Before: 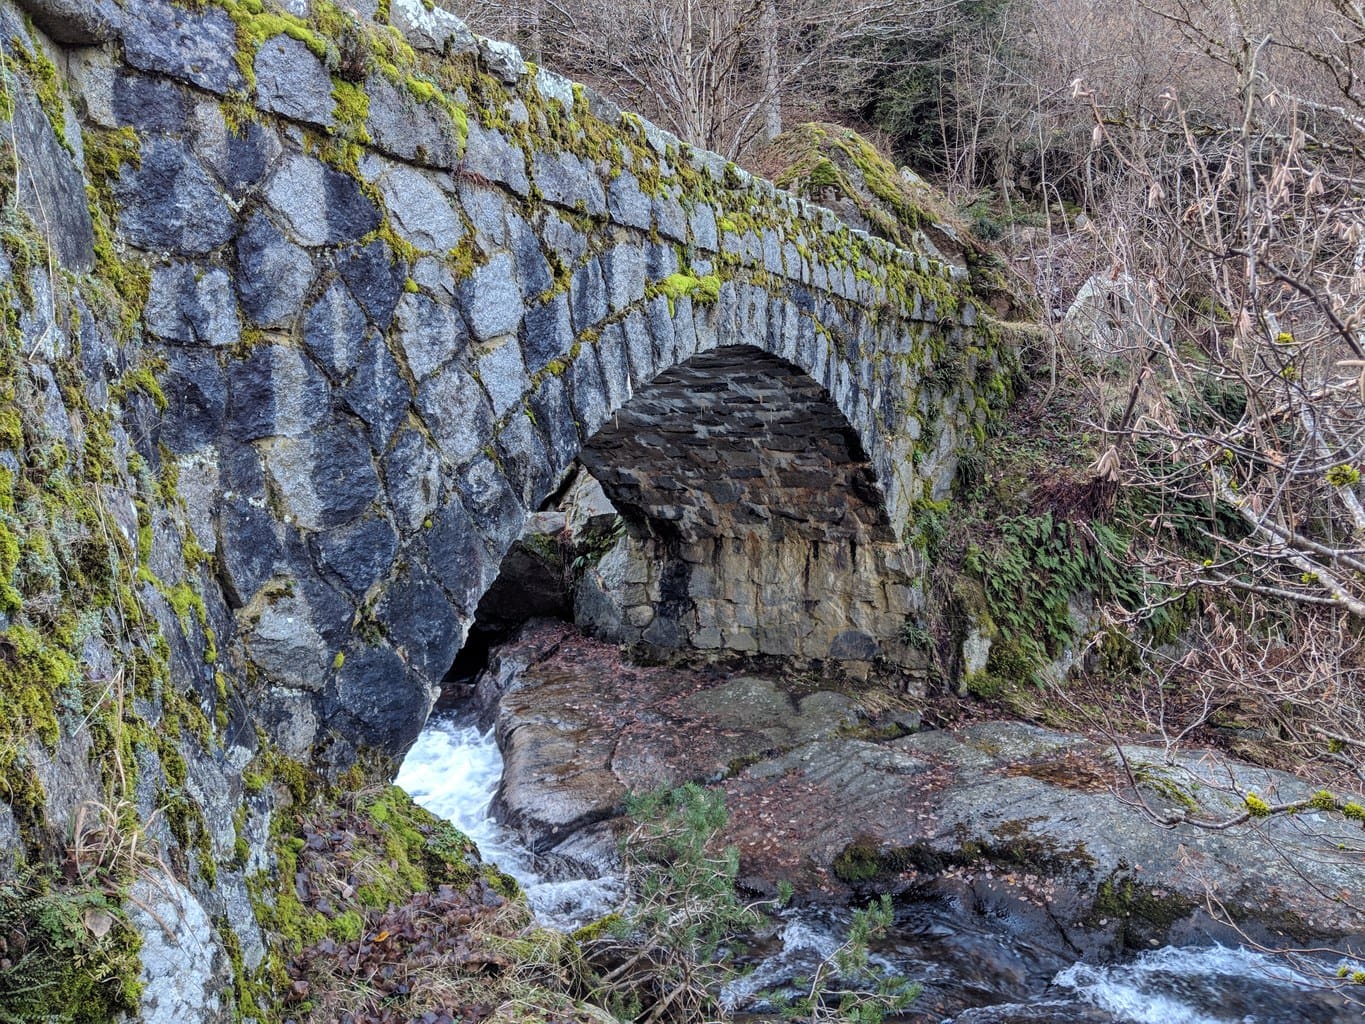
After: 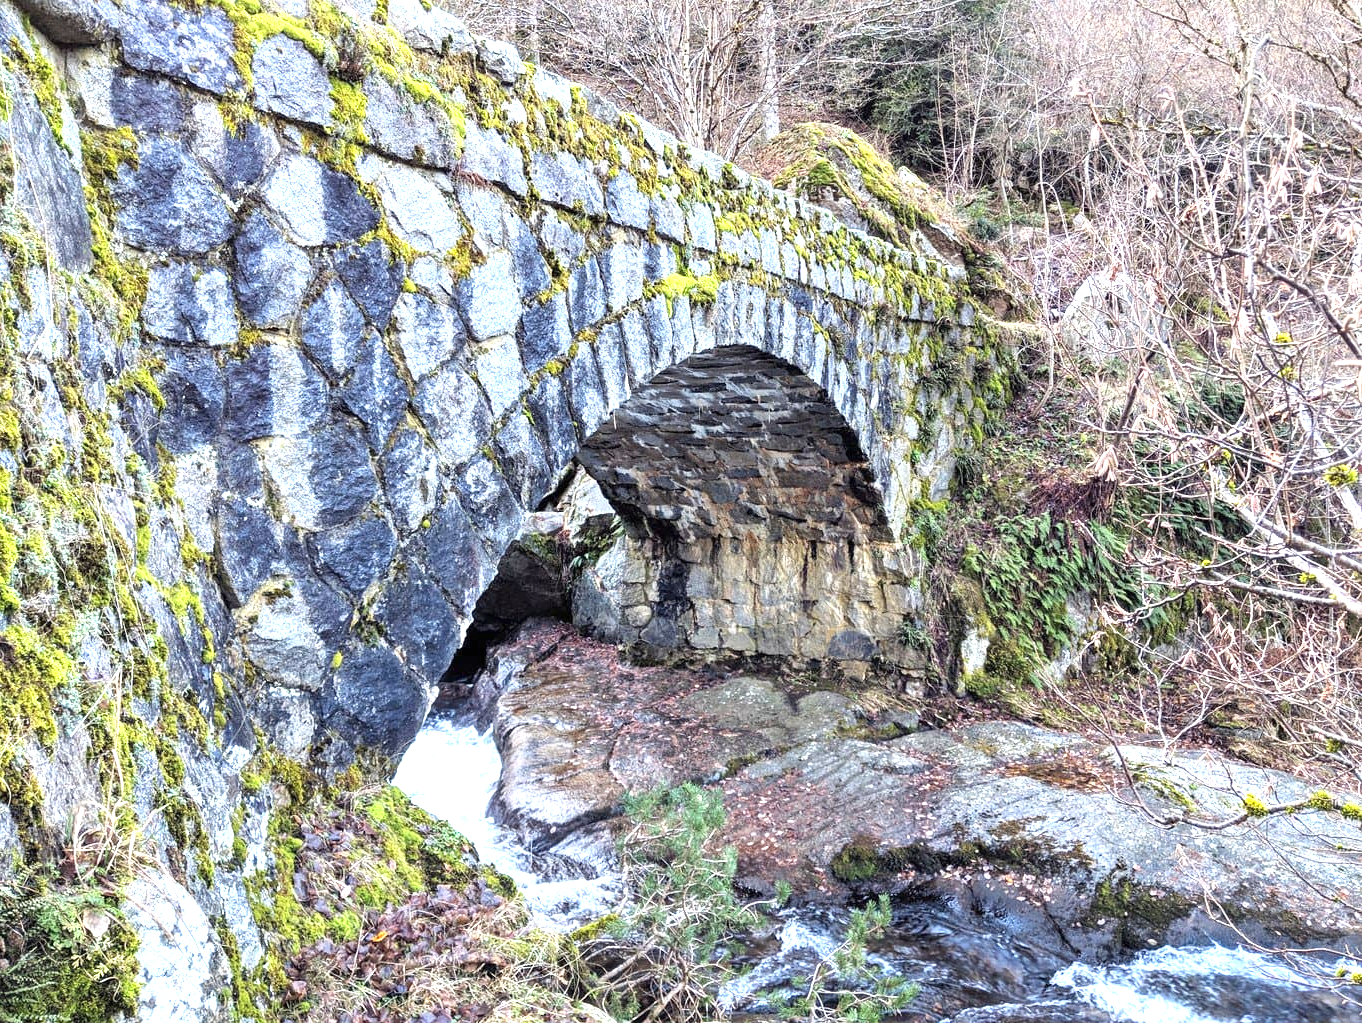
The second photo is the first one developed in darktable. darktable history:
crop and rotate: left 0.186%, bottom 0.013%
exposure: black level correction 0, exposure 1.37 EV, compensate highlight preservation false
